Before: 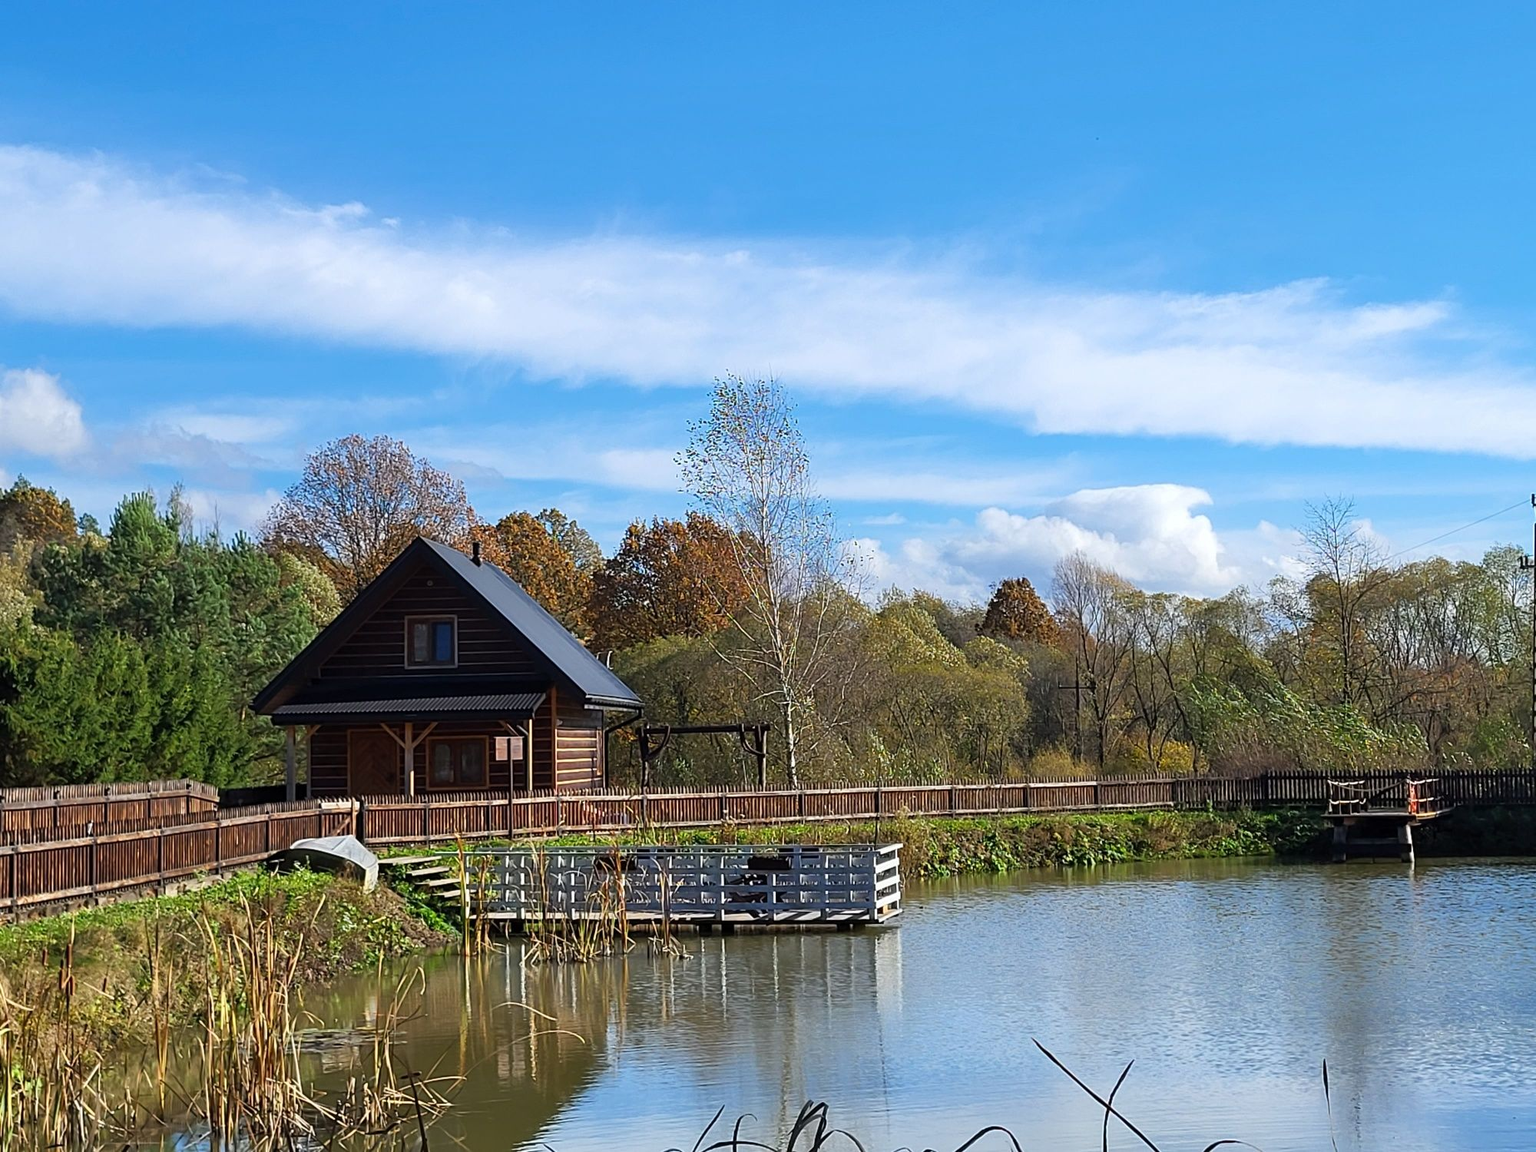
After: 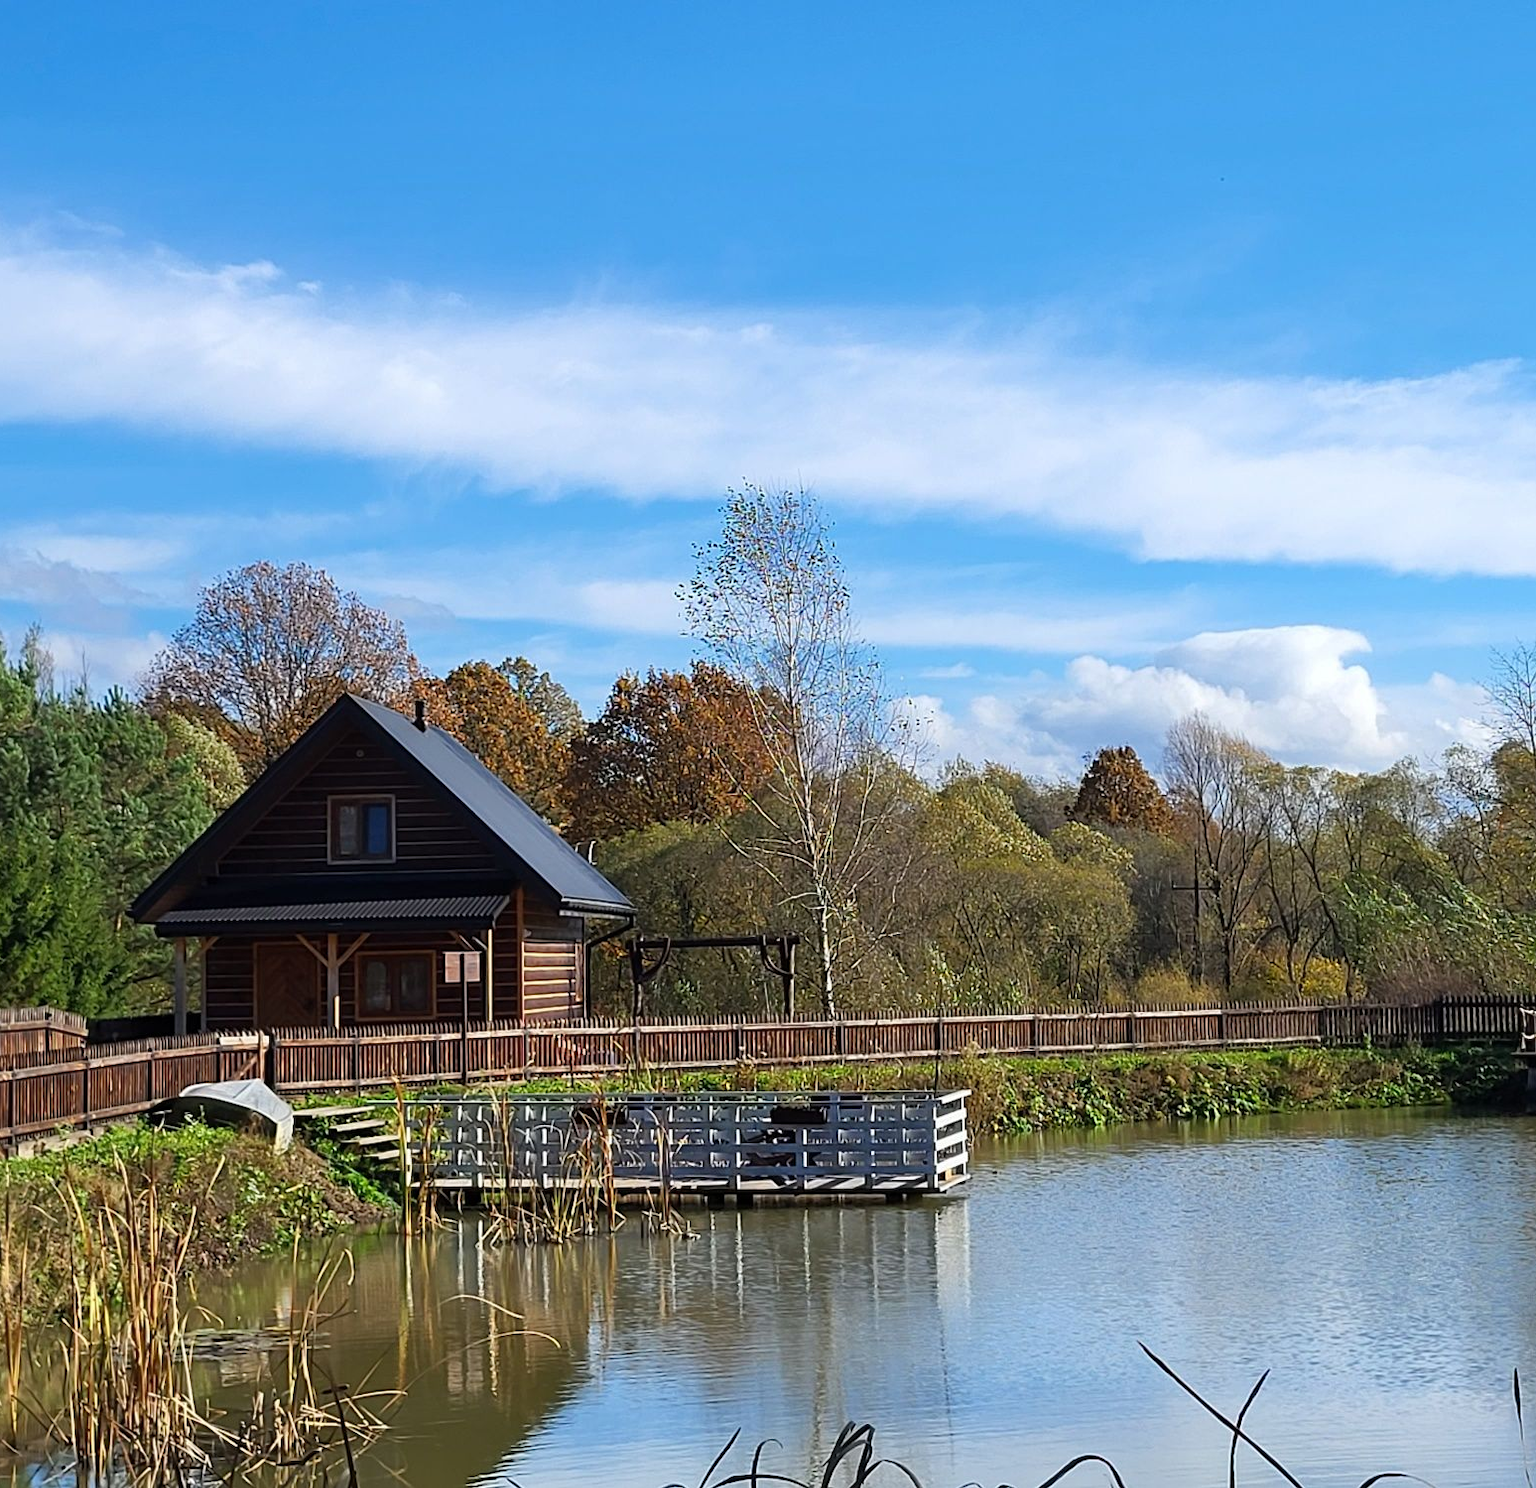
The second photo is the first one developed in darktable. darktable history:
crop: left 9.879%, right 12.697%
